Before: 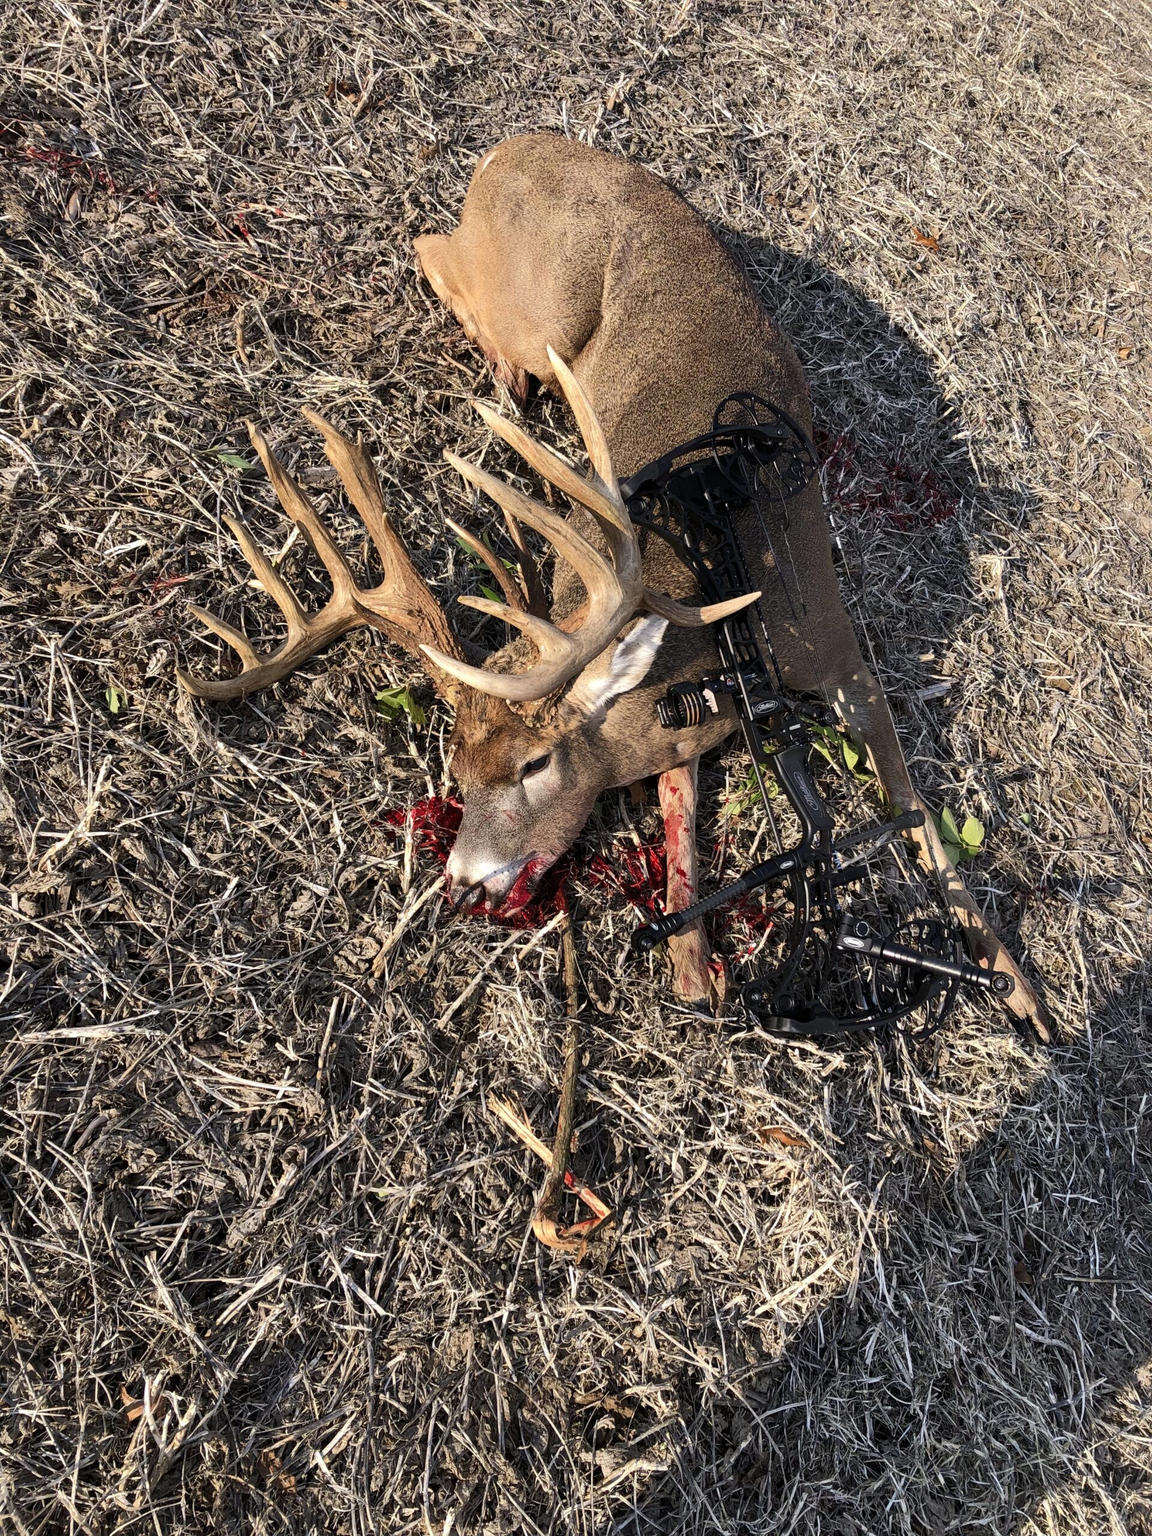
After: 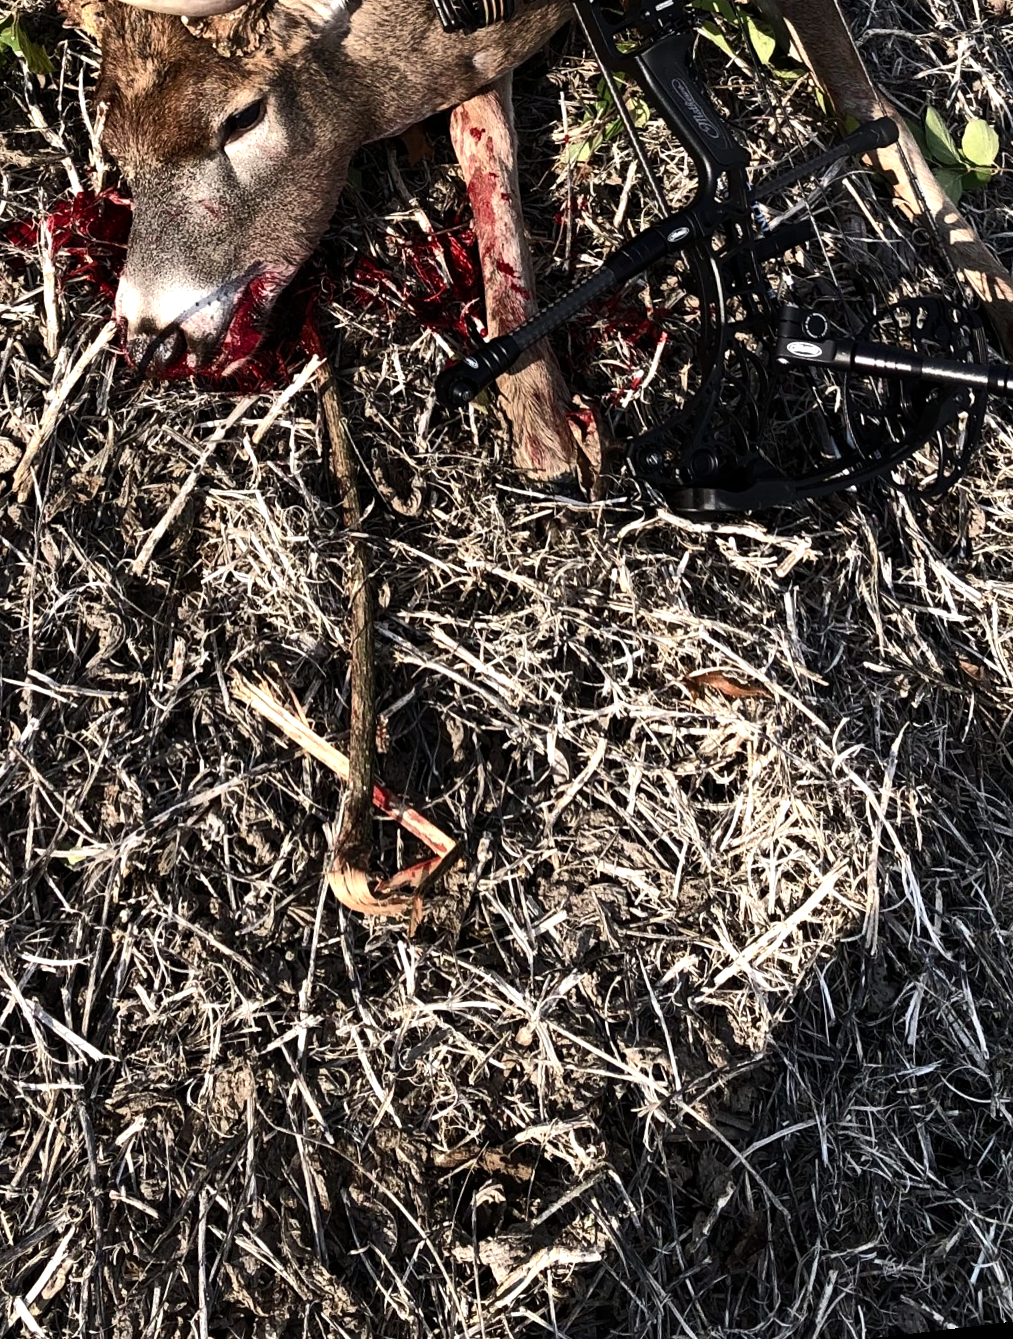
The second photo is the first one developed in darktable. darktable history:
color balance rgb: perceptual saturation grading › highlights -31.88%, perceptual saturation grading › mid-tones 5.8%, perceptual saturation grading › shadows 18.12%, perceptual brilliance grading › highlights 3.62%, perceptual brilliance grading › mid-tones -18.12%, perceptual brilliance grading › shadows -41.3%
rotate and perspective: rotation -6.83°, automatic cropping off
tone equalizer: -8 EV -0.417 EV, -7 EV -0.389 EV, -6 EV -0.333 EV, -5 EV -0.222 EV, -3 EV 0.222 EV, -2 EV 0.333 EV, -1 EV 0.389 EV, +0 EV 0.417 EV, edges refinement/feathering 500, mask exposure compensation -1.57 EV, preserve details no
crop: left 35.976%, top 45.819%, right 18.162%, bottom 5.807%
